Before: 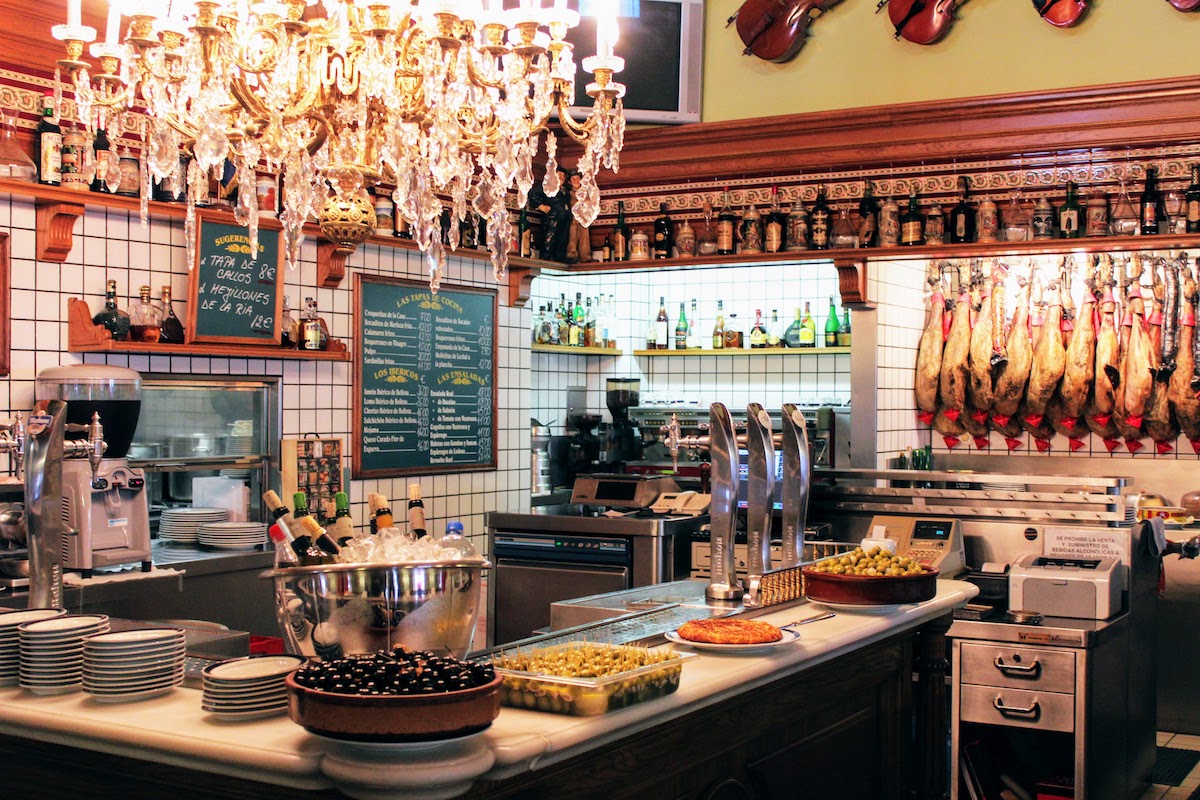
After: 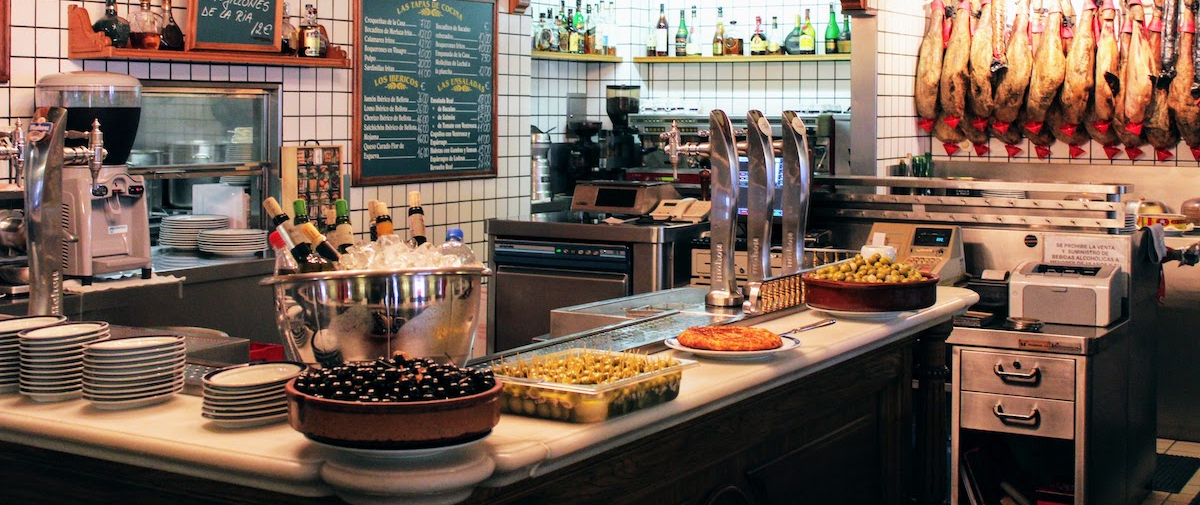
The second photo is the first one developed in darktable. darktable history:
crop and rotate: top 36.804%
